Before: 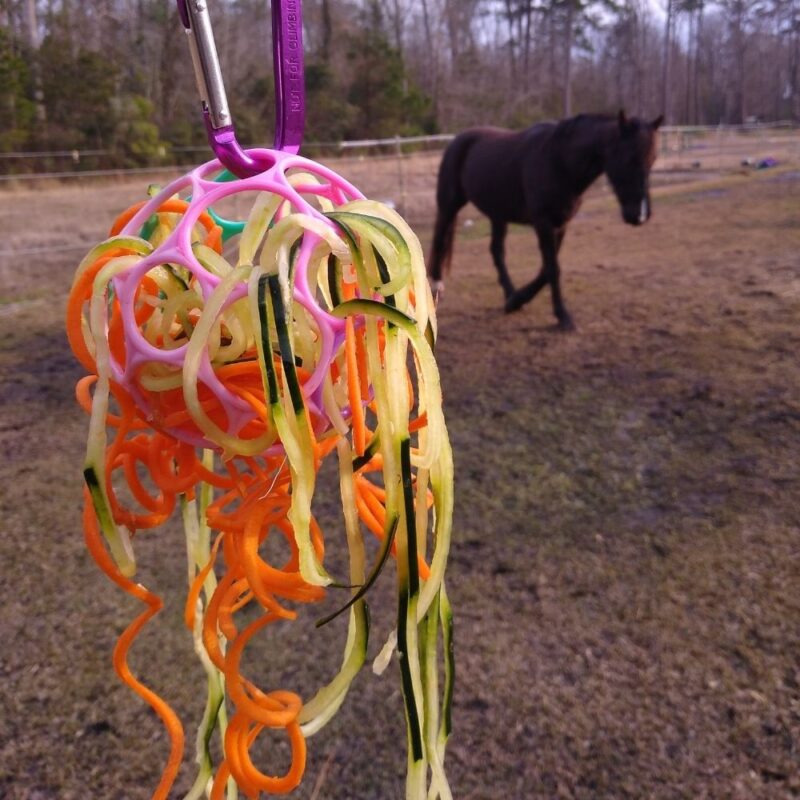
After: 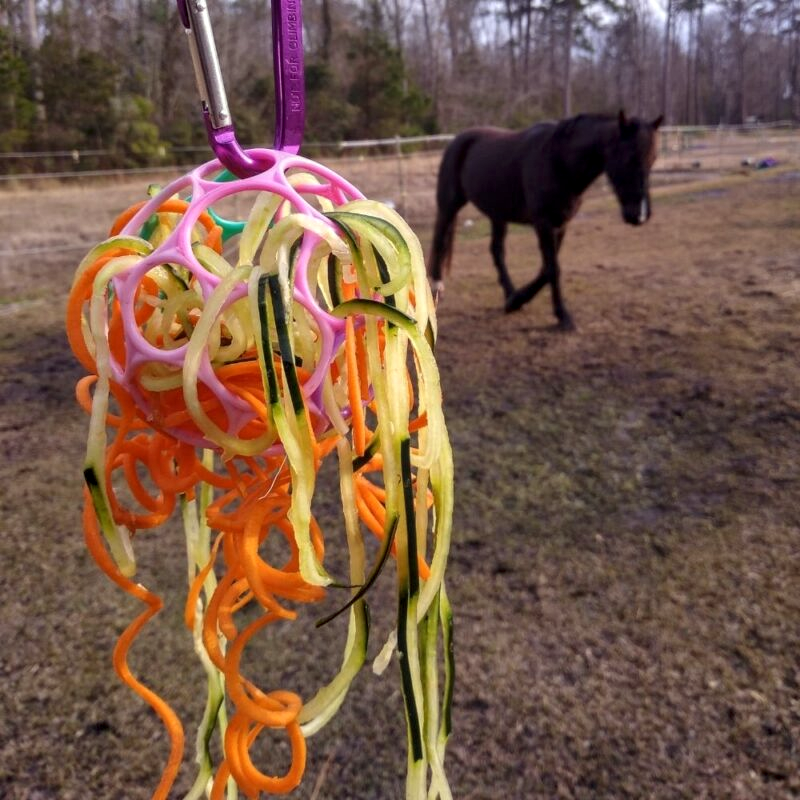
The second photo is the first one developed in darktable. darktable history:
color correction: highlights a* -4.73, highlights b* 5.06, saturation 0.97
local contrast: detail 130%
